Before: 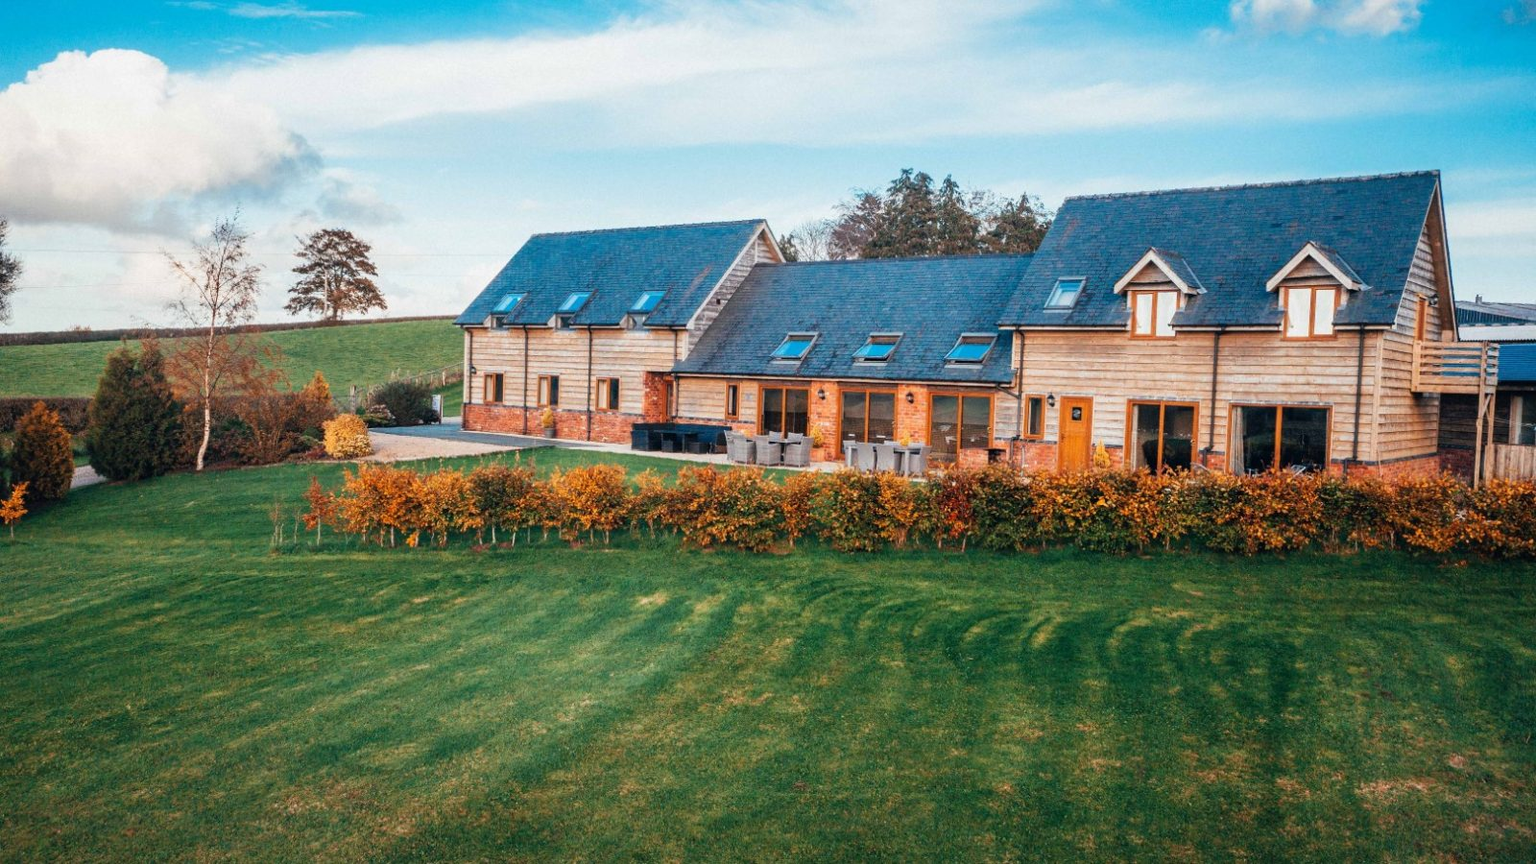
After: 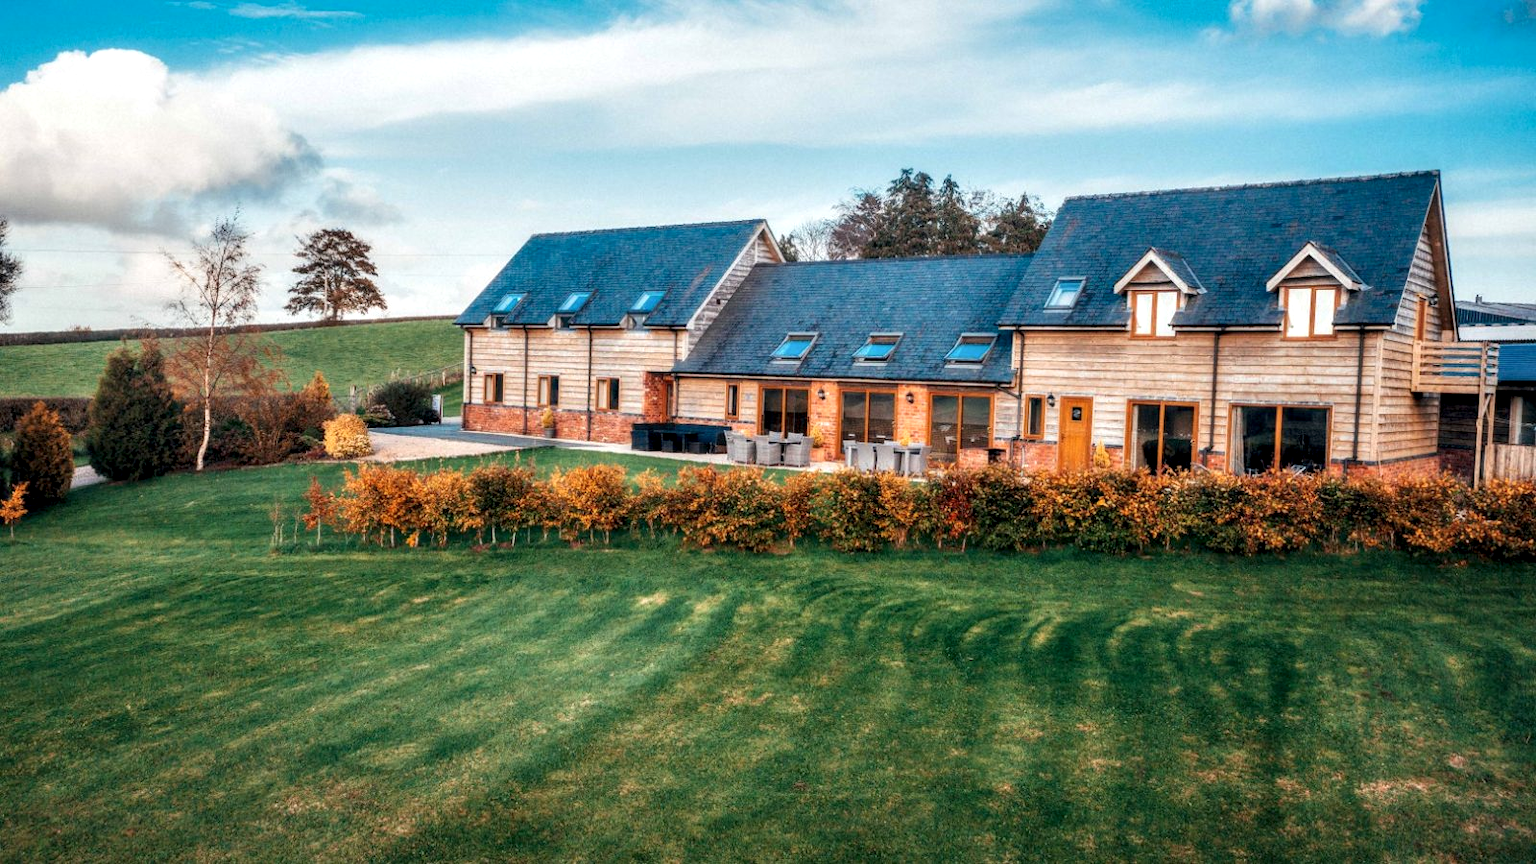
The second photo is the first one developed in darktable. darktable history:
contrast equalizer: octaves 7, y [[0.514, 0.573, 0.581, 0.508, 0.5, 0.5], [0.5 ×6], [0.5 ×6], [0 ×6], [0 ×6]]
local contrast: on, module defaults
tone equalizer: mask exposure compensation -0.493 EV
